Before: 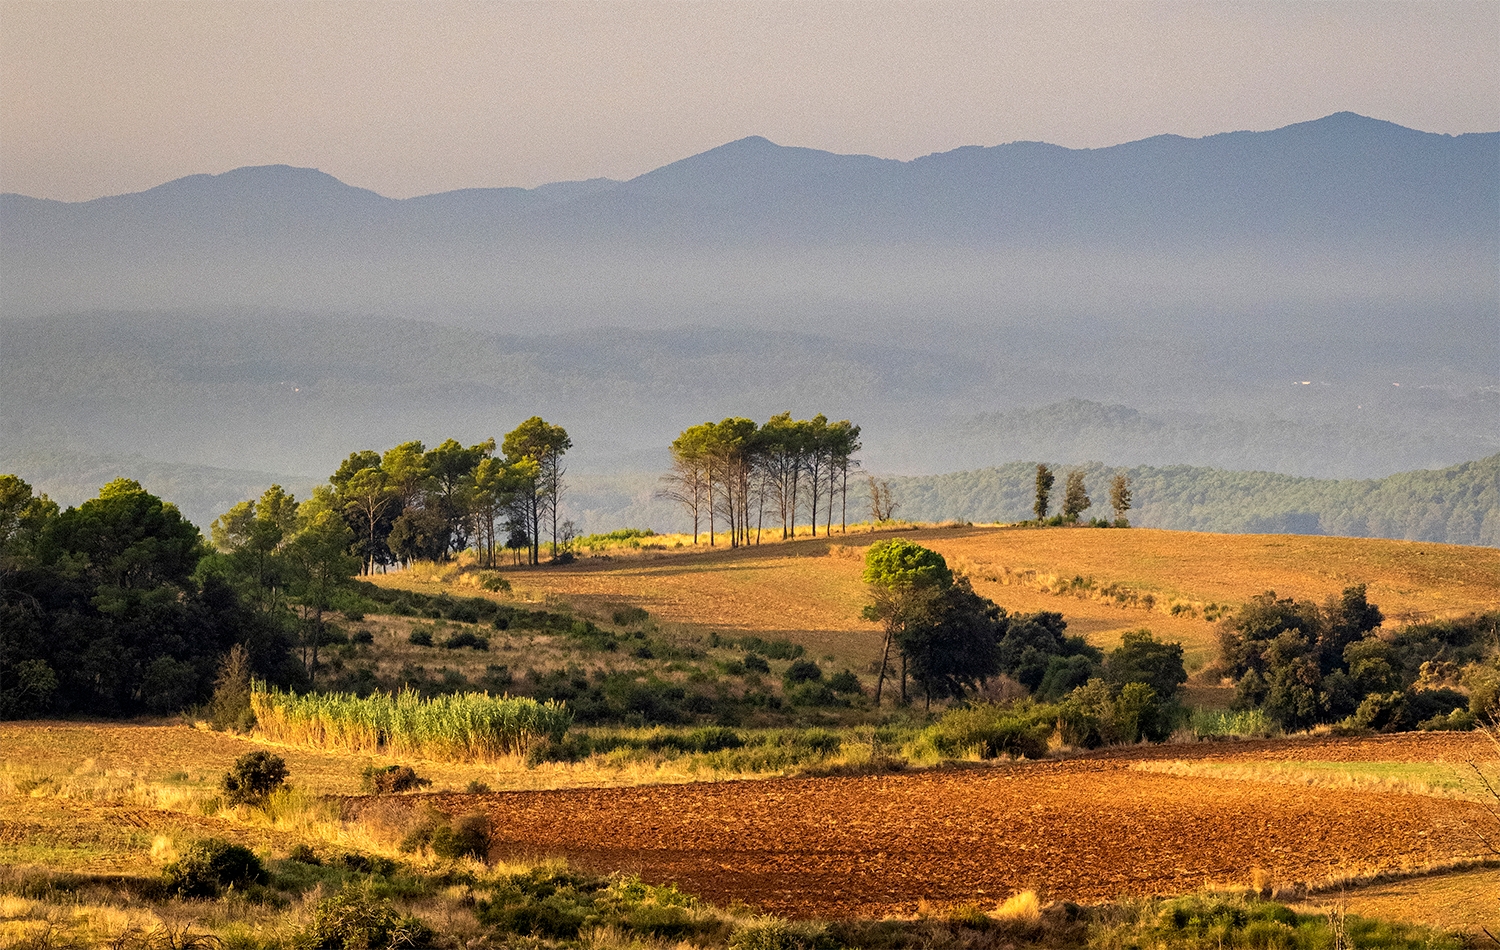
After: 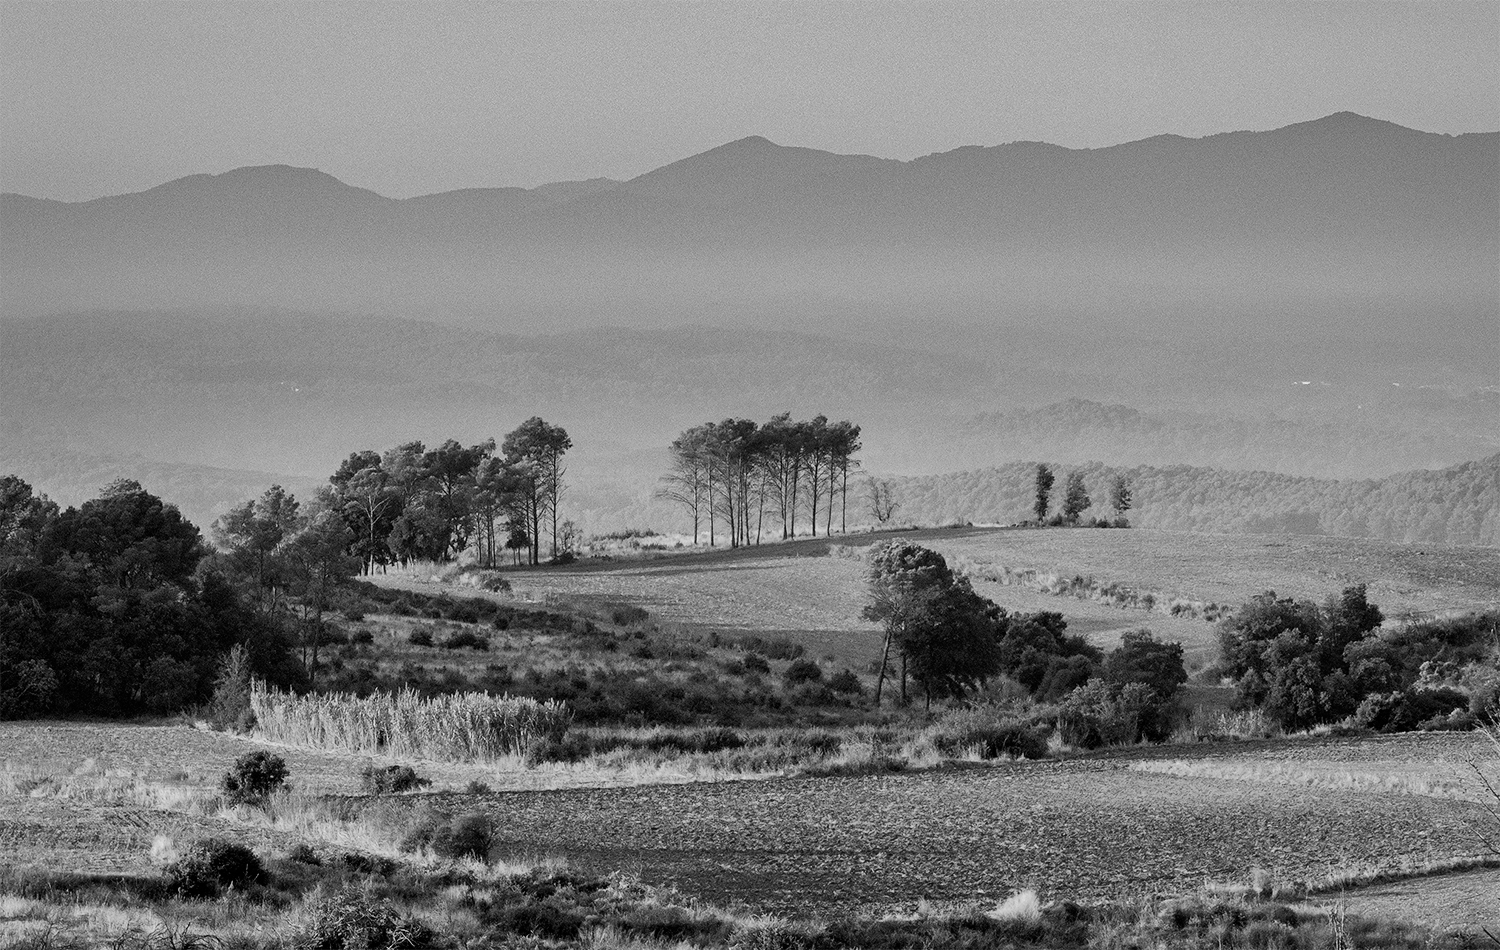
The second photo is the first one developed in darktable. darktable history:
exposure: compensate highlight preservation false
white balance: red 1.004, blue 1.024
shadows and highlights: low approximation 0.01, soften with gaussian
color calibration: output gray [0.267, 0.423, 0.261, 0], illuminant same as pipeline (D50), adaptation none (bypass)
